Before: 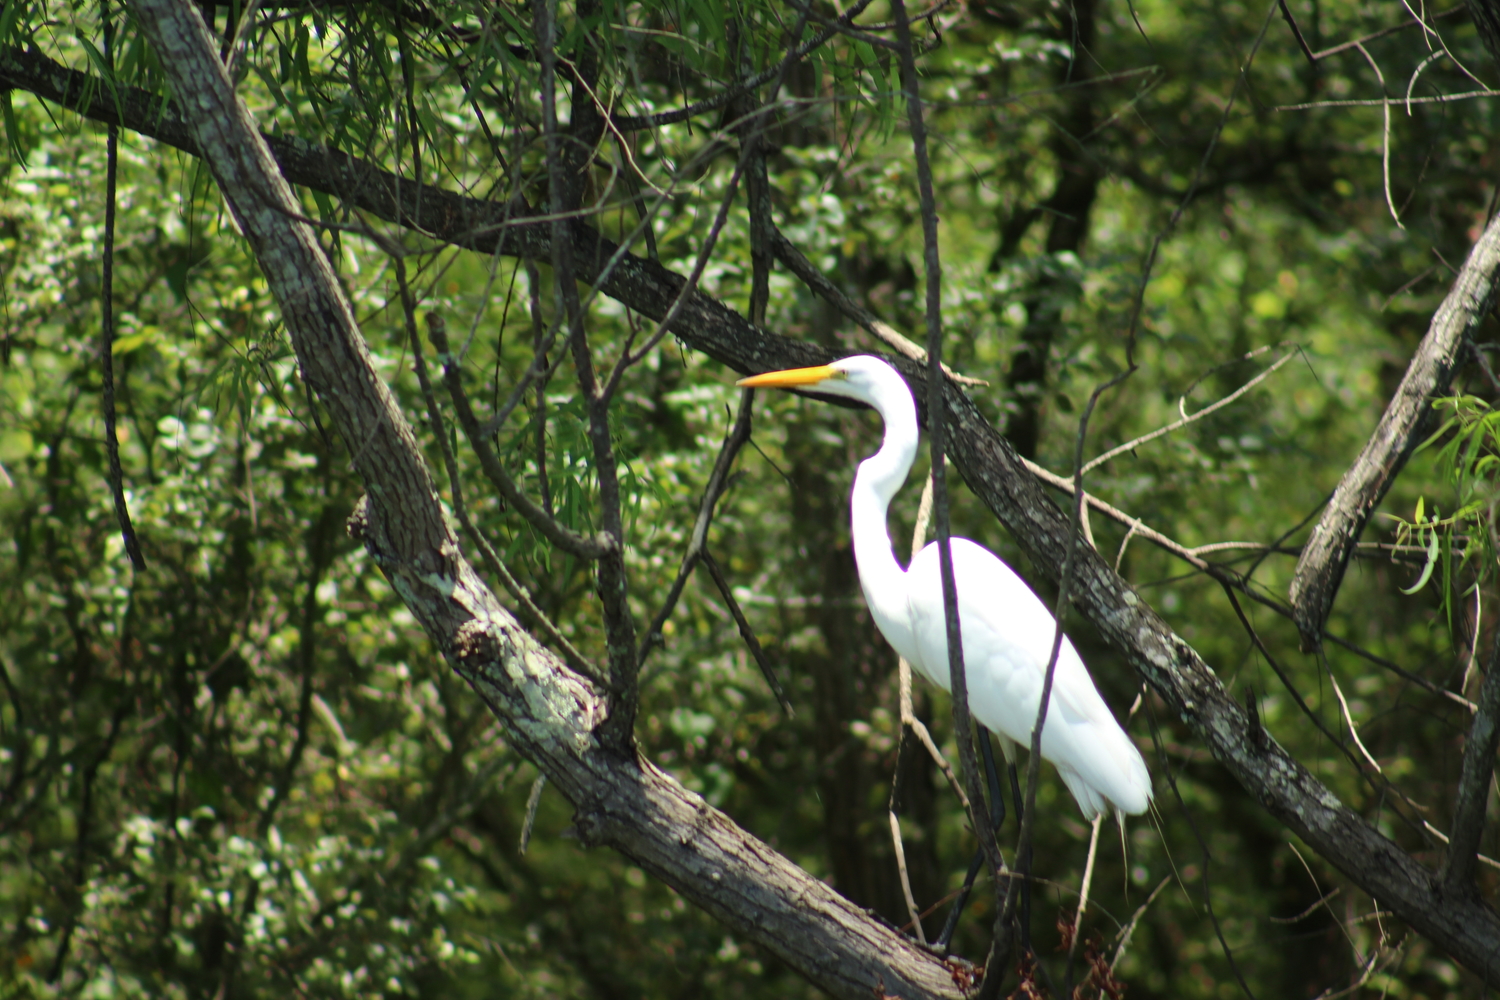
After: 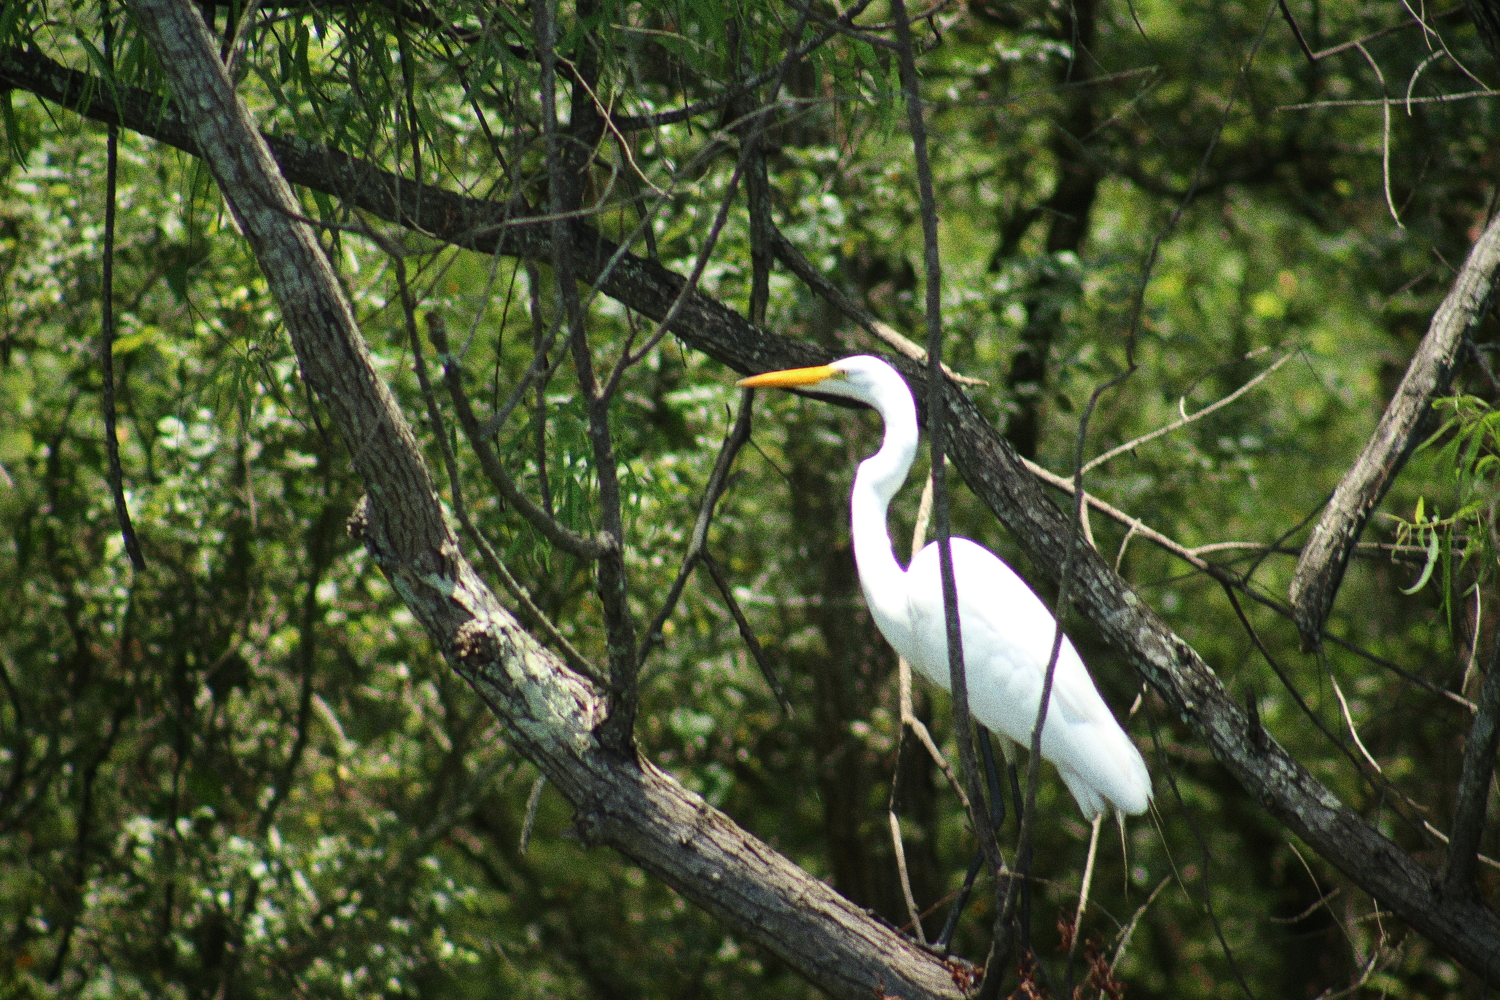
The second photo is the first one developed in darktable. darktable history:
grain: coarseness 0.09 ISO, strength 40%
vignetting: saturation 0, unbound false
